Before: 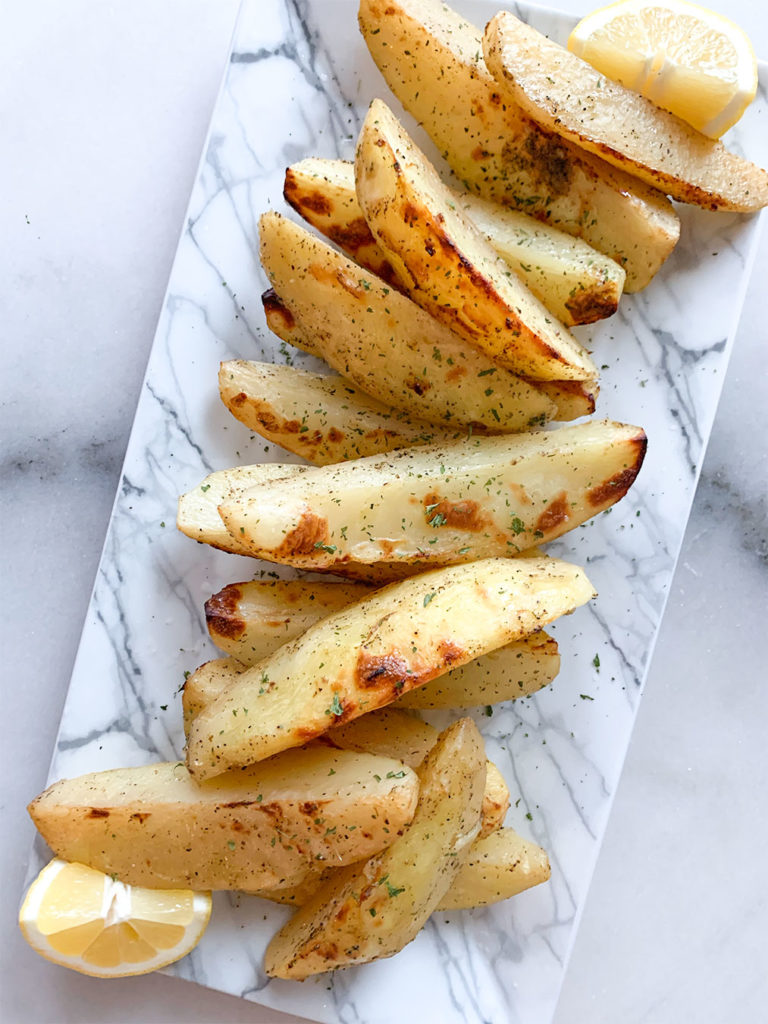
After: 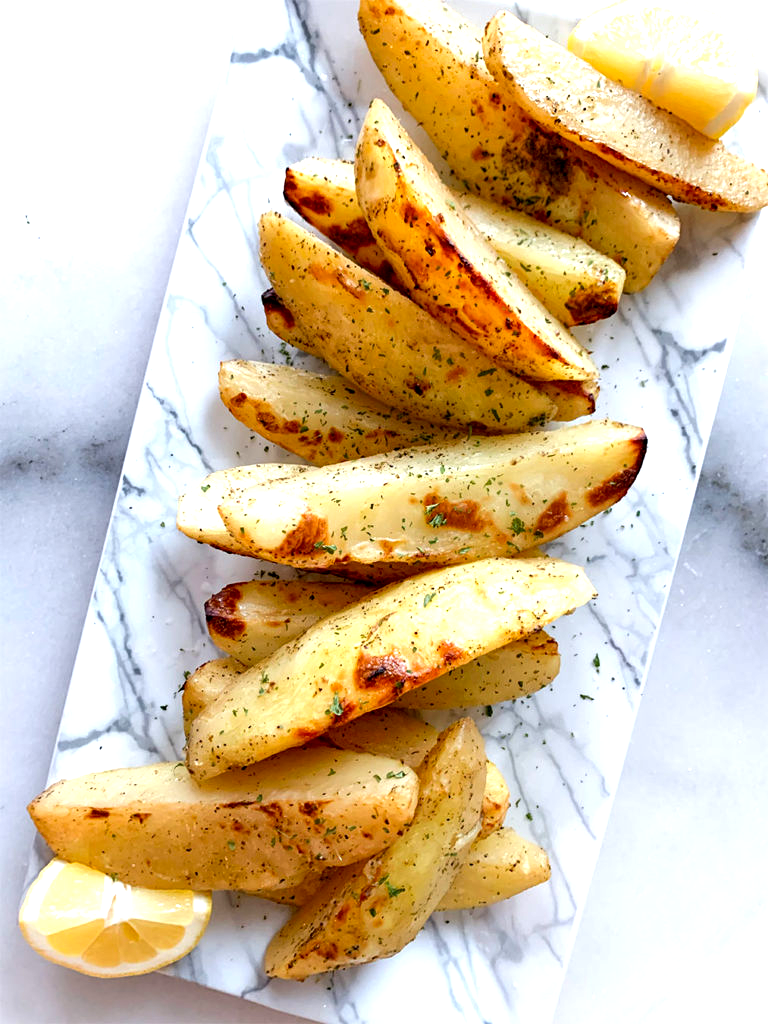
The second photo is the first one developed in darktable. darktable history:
vignetting: fall-off start 100%, brightness 0.3, saturation 0
color balance: lift [0.991, 1, 1, 1], gamma [0.996, 1, 1, 1], input saturation 98.52%, contrast 20.34%, output saturation 103.72%
